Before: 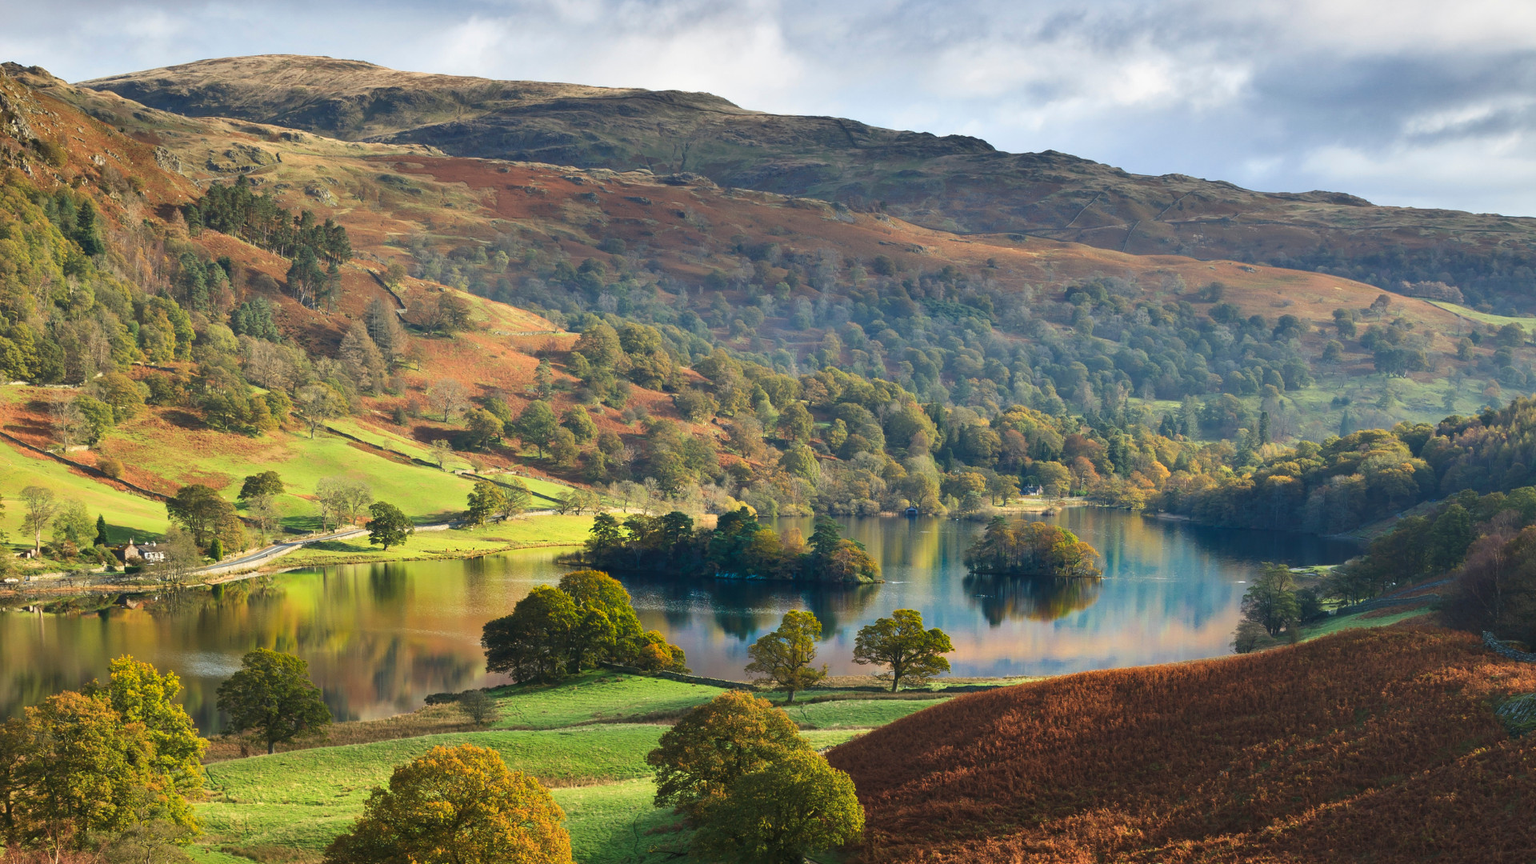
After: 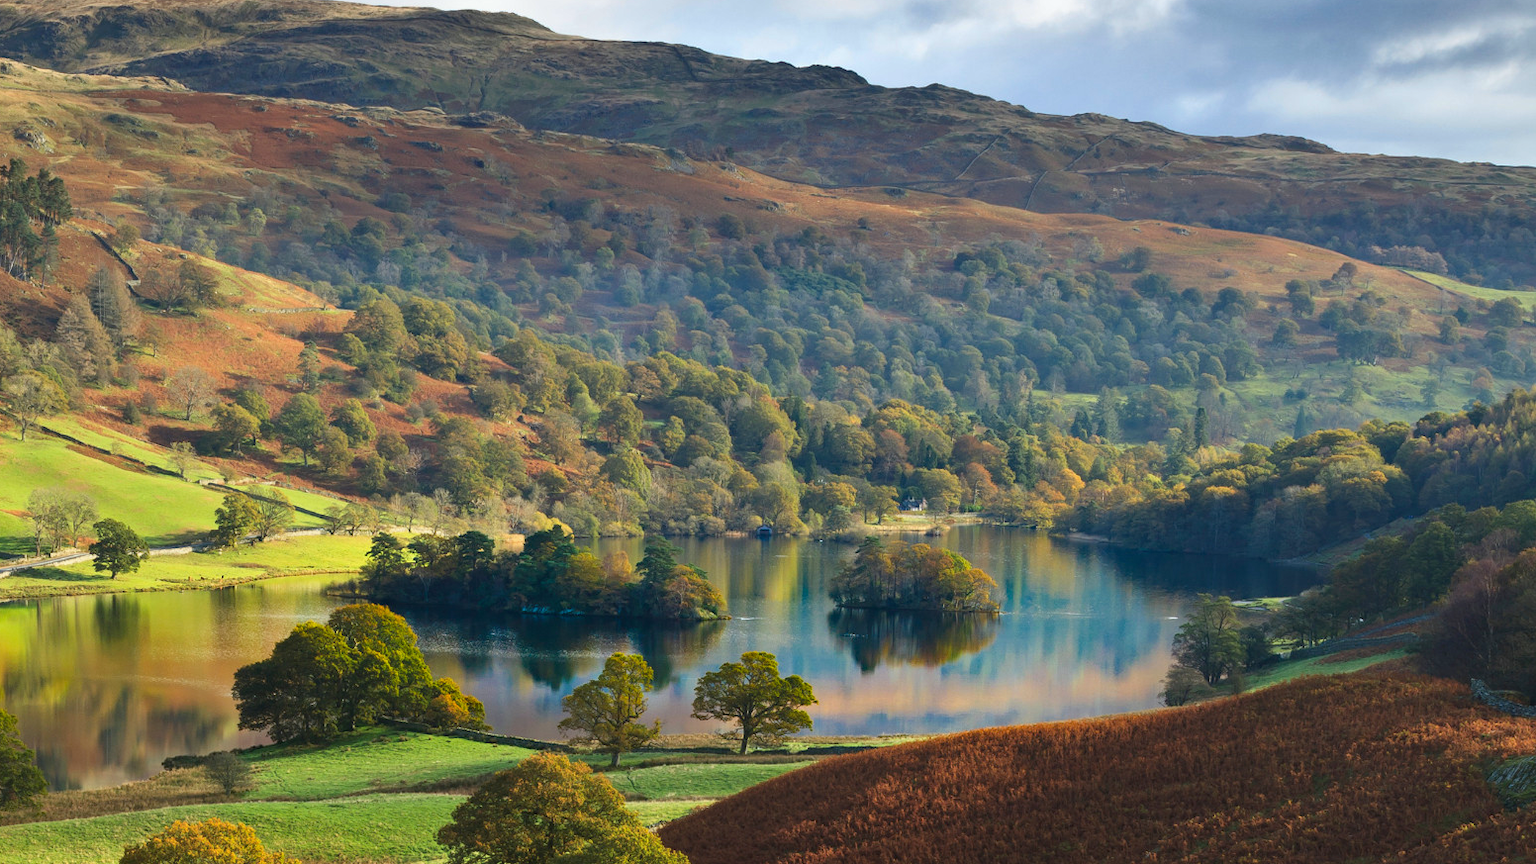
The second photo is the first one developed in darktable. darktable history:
local contrast: mode bilateral grid, contrast 100, coarseness 100, detail 94%, midtone range 0.2
white balance: red 0.986, blue 1.01
haze removal: adaptive false
crop: left 19.159%, top 9.58%, bottom 9.58%
